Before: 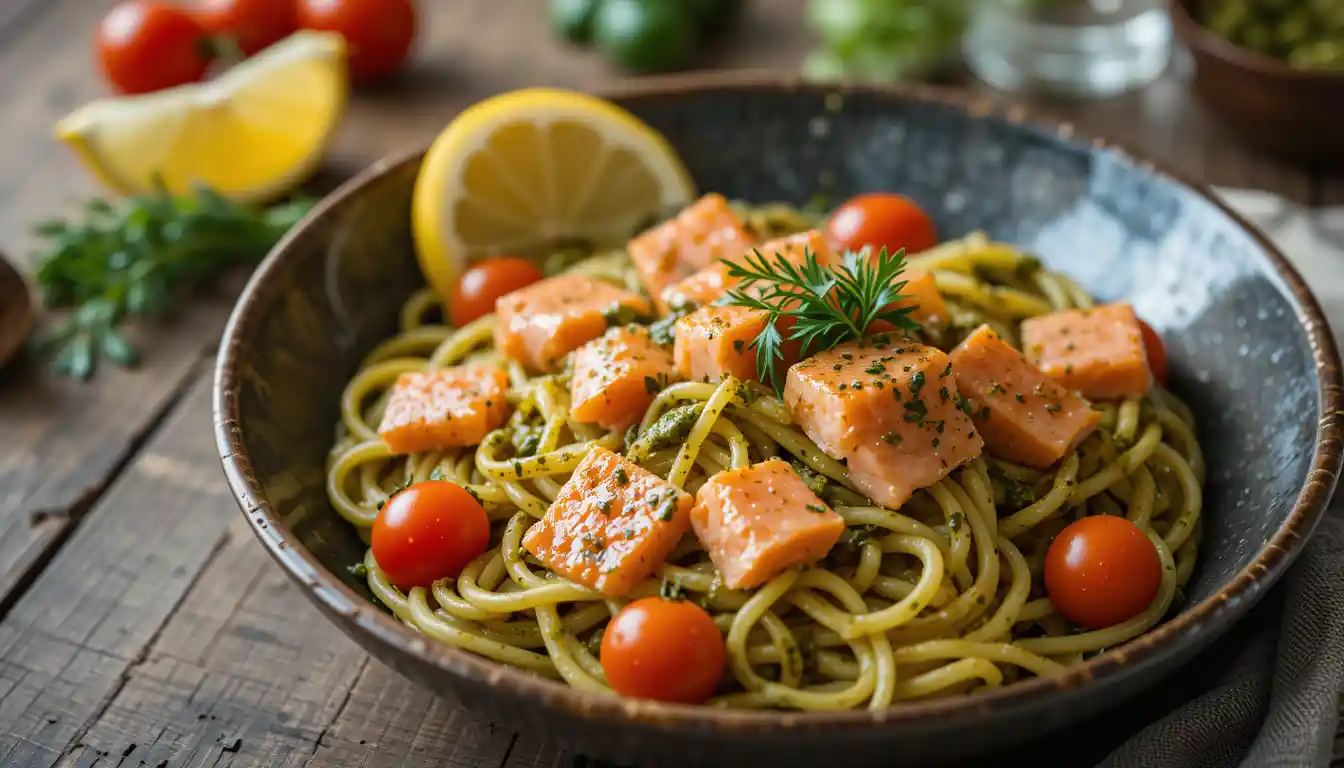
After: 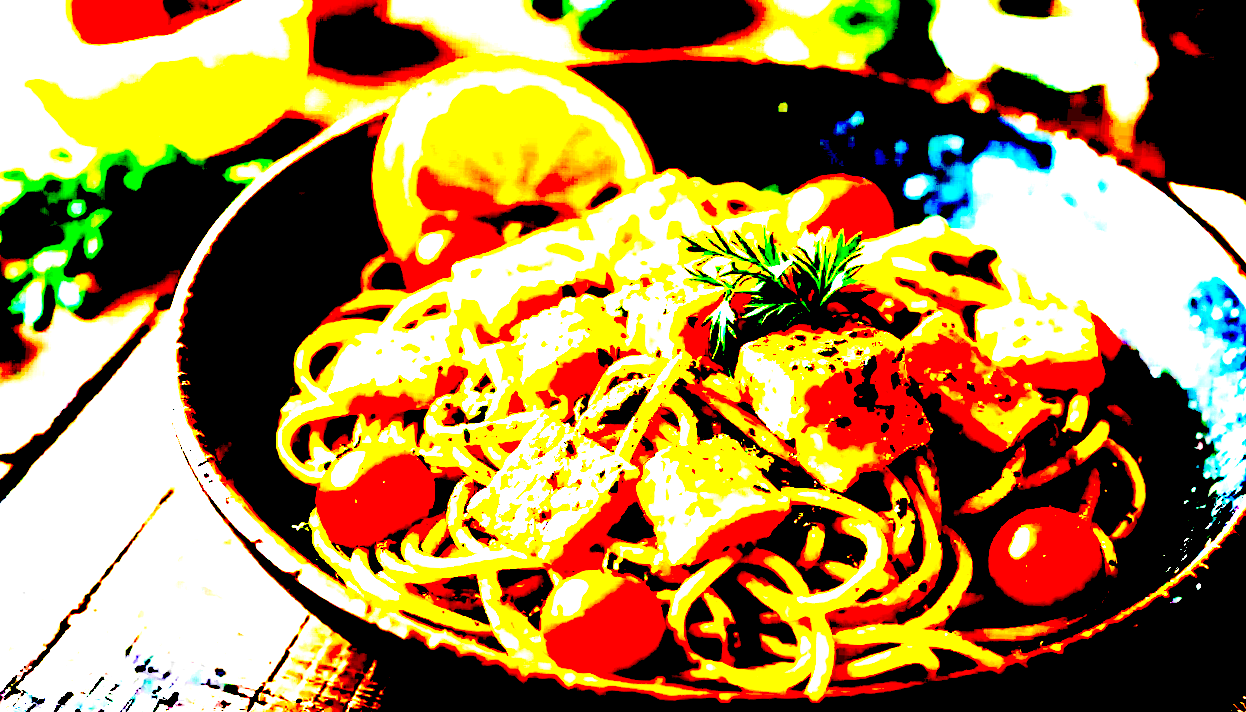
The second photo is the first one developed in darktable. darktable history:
crop and rotate: angle -2.6°
tone equalizer: -7 EV 0.156 EV, -6 EV 0.622 EV, -5 EV 1.18 EV, -4 EV 1.37 EV, -3 EV 1.18 EV, -2 EV 0.6 EV, -1 EV 0.151 EV, edges refinement/feathering 500, mask exposure compensation -1.57 EV, preserve details no
exposure: black level correction 0.099, exposure 2.987 EV, compensate highlight preservation false
